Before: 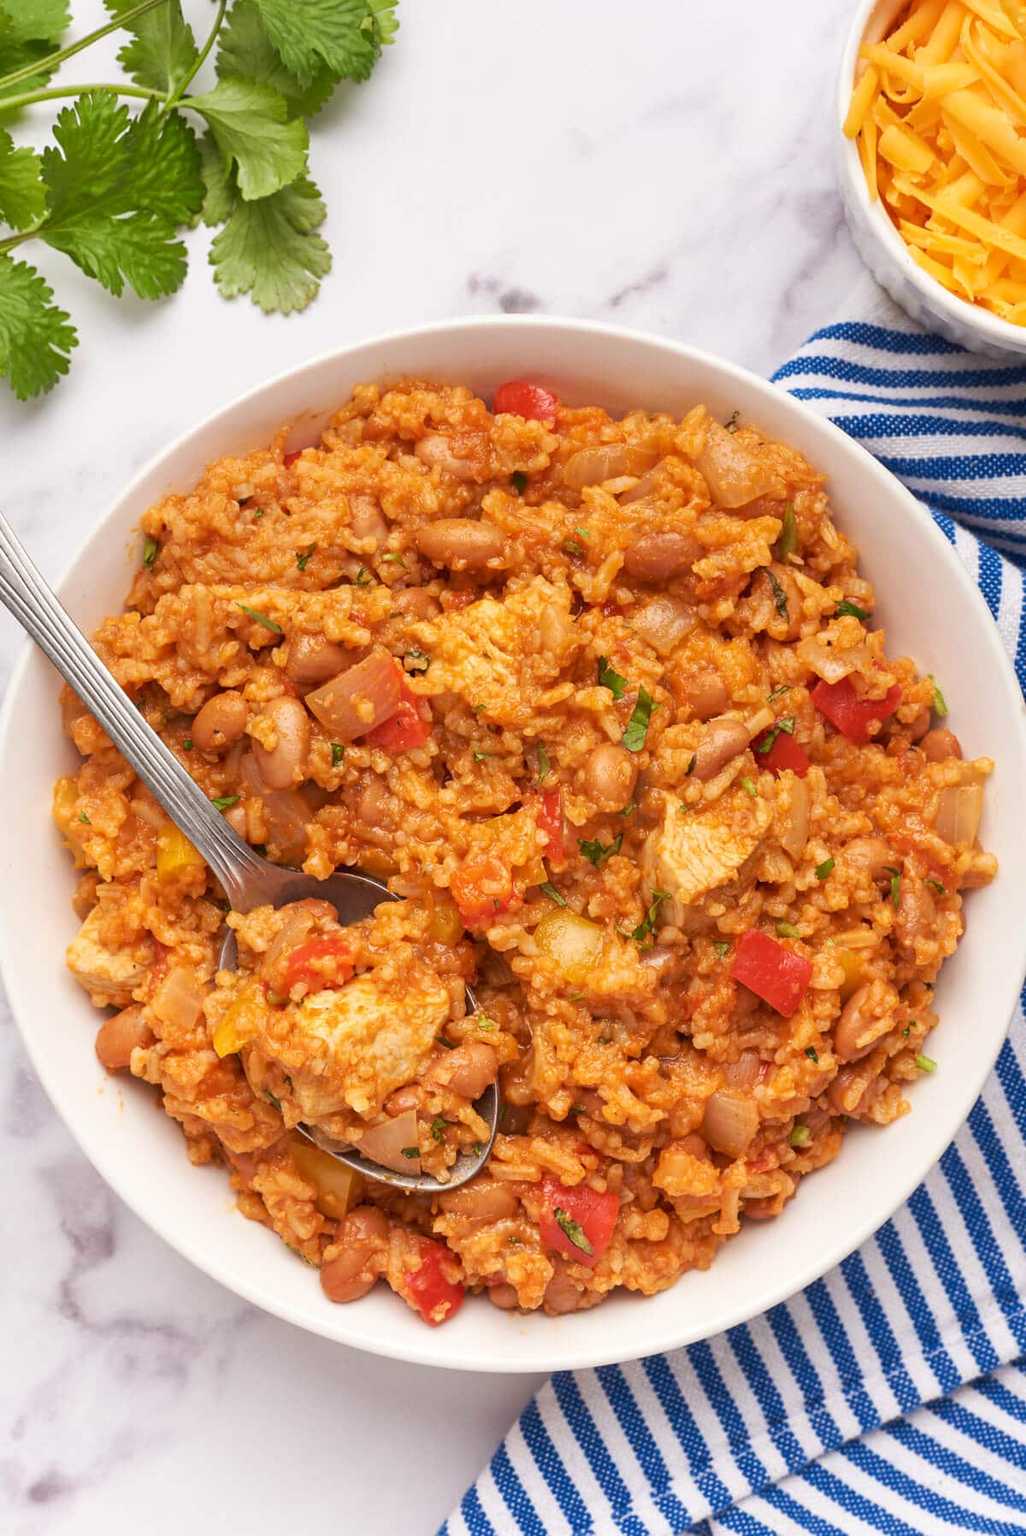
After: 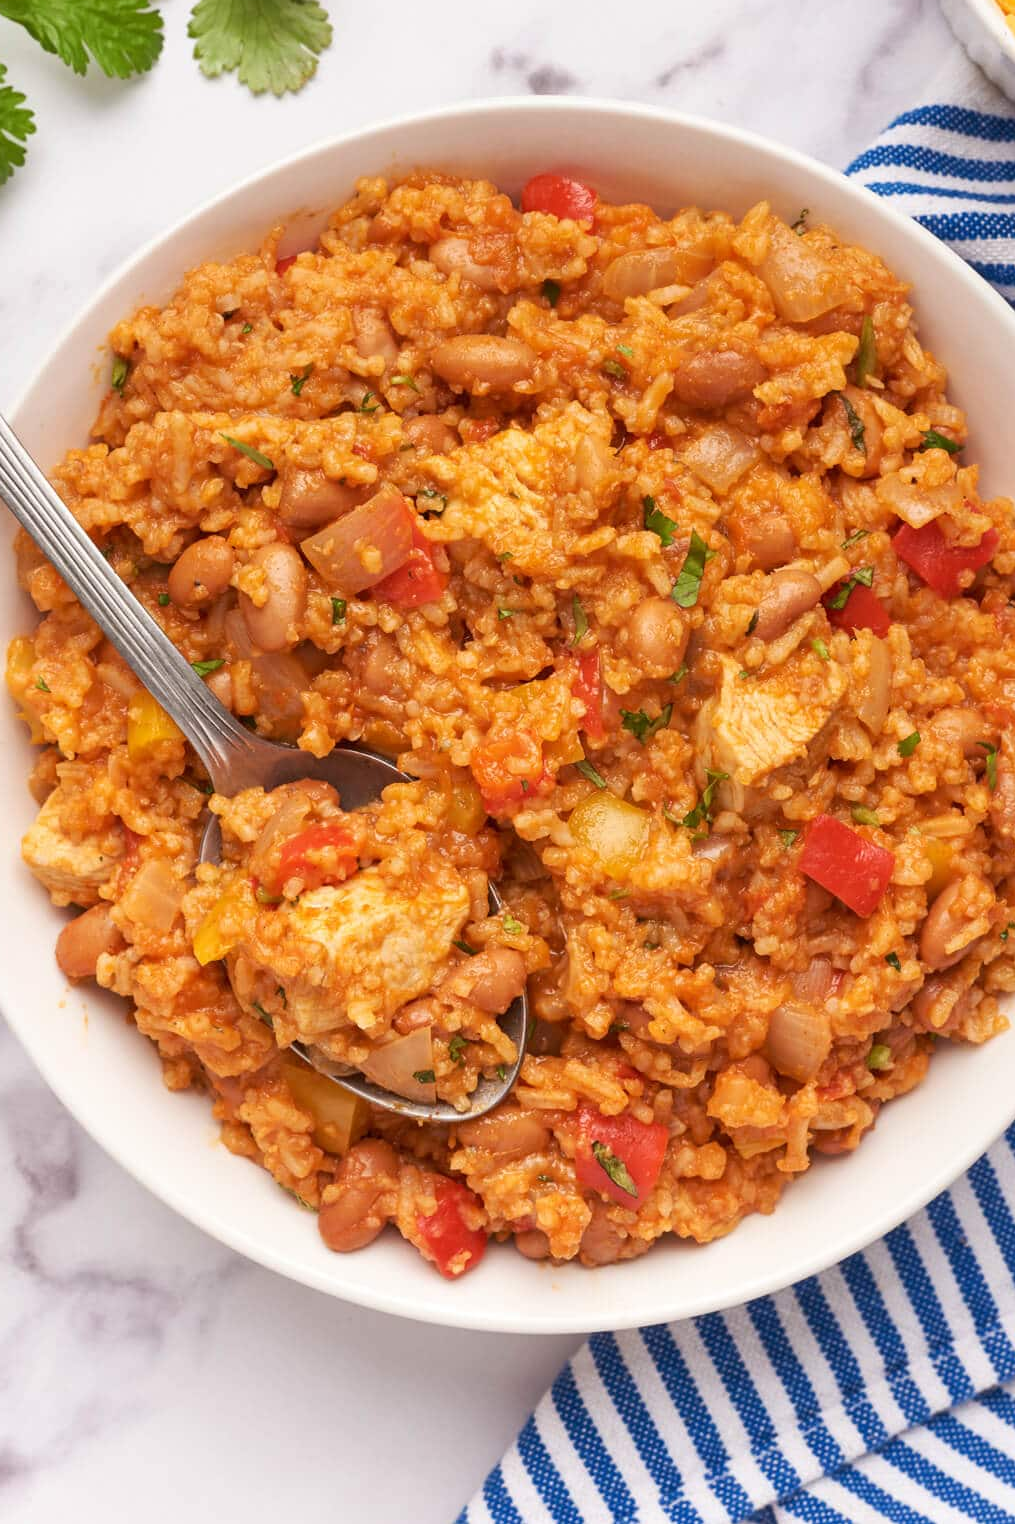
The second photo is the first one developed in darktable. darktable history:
crop and rotate: left 4.74%, top 15.148%, right 10.671%
